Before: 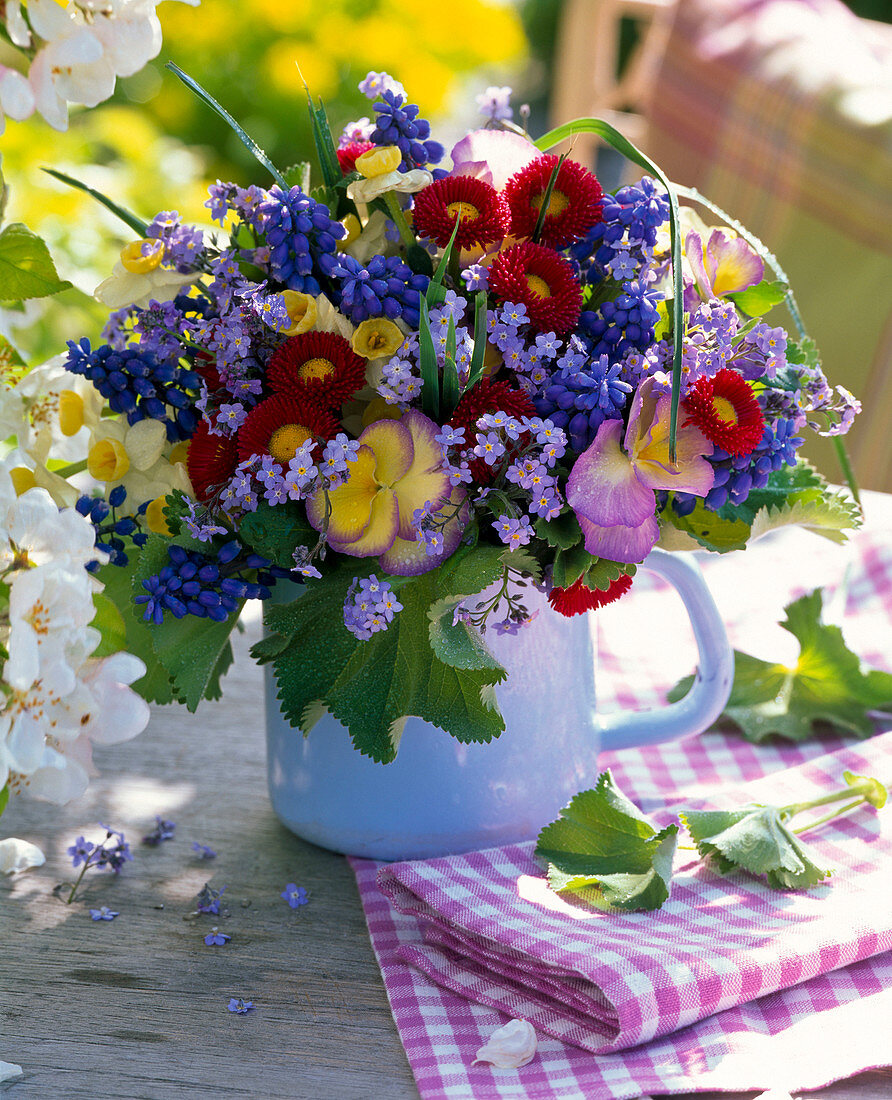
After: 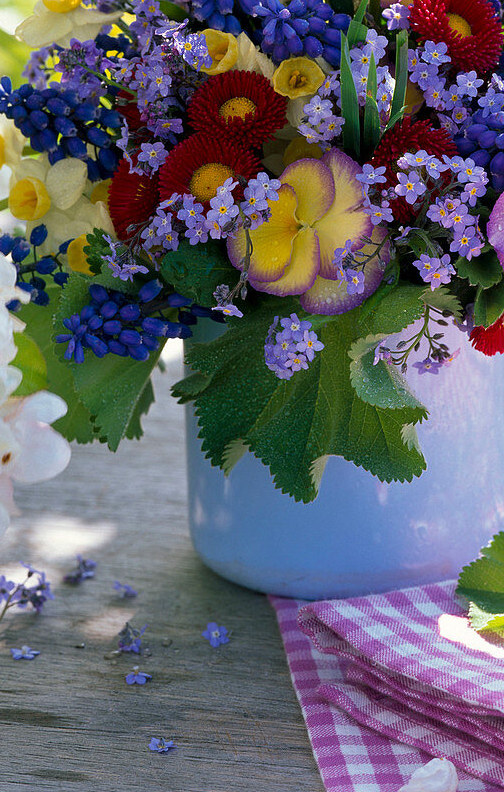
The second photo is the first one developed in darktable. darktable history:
crop: left 8.9%, top 23.741%, right 34.275%, bottom 4.229%
